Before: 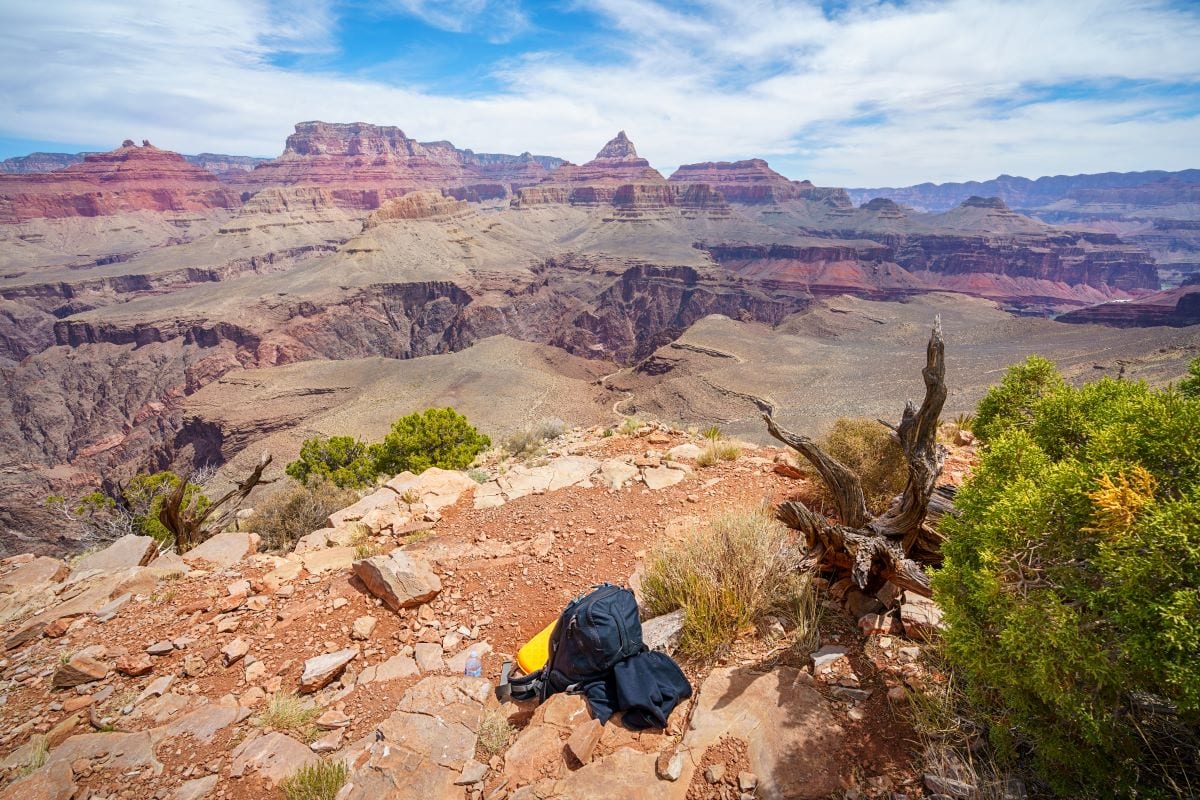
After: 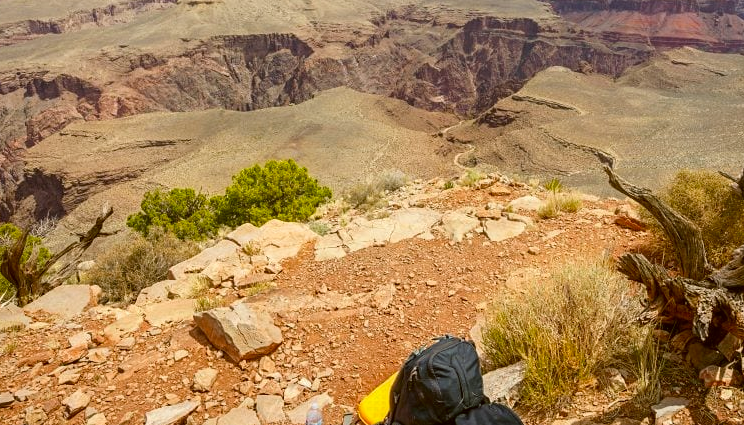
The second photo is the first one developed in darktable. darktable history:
color correction: highlights a* -1.26, highlights b* 10.24, shadows a* 0.252, shadows b* 19.03
crop: left 13.285%, top 31.068%, right 24.706%, bottom 15.797%
